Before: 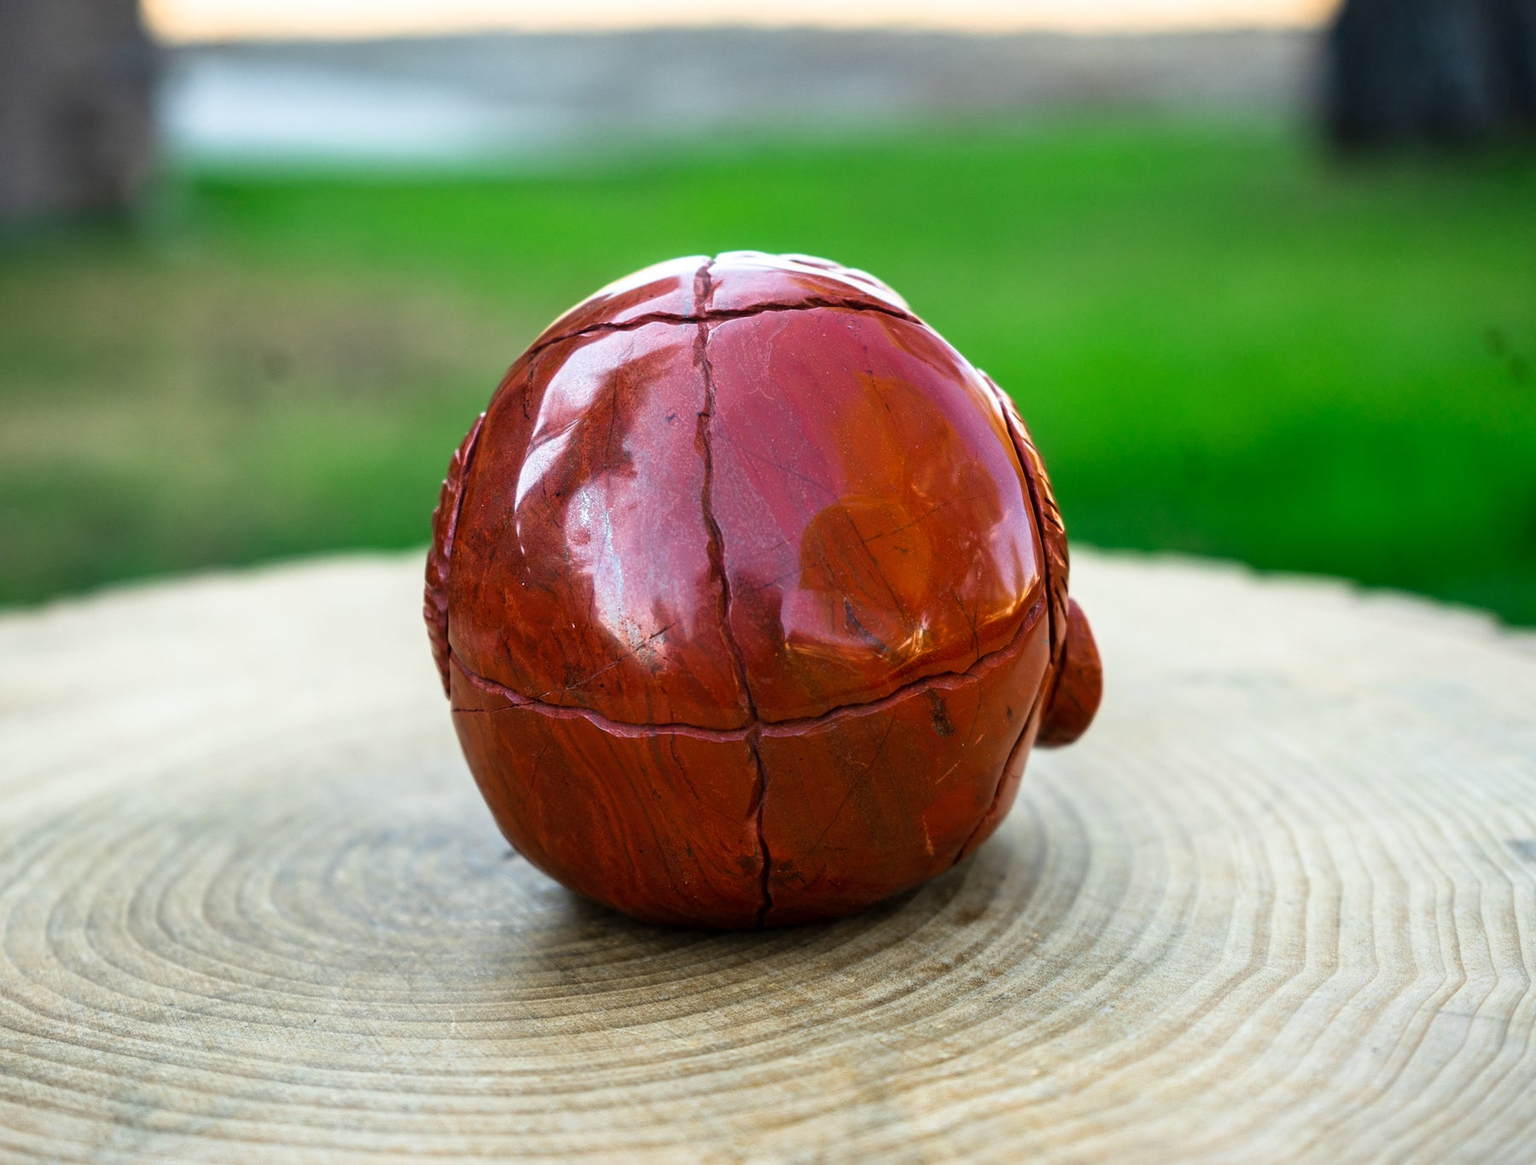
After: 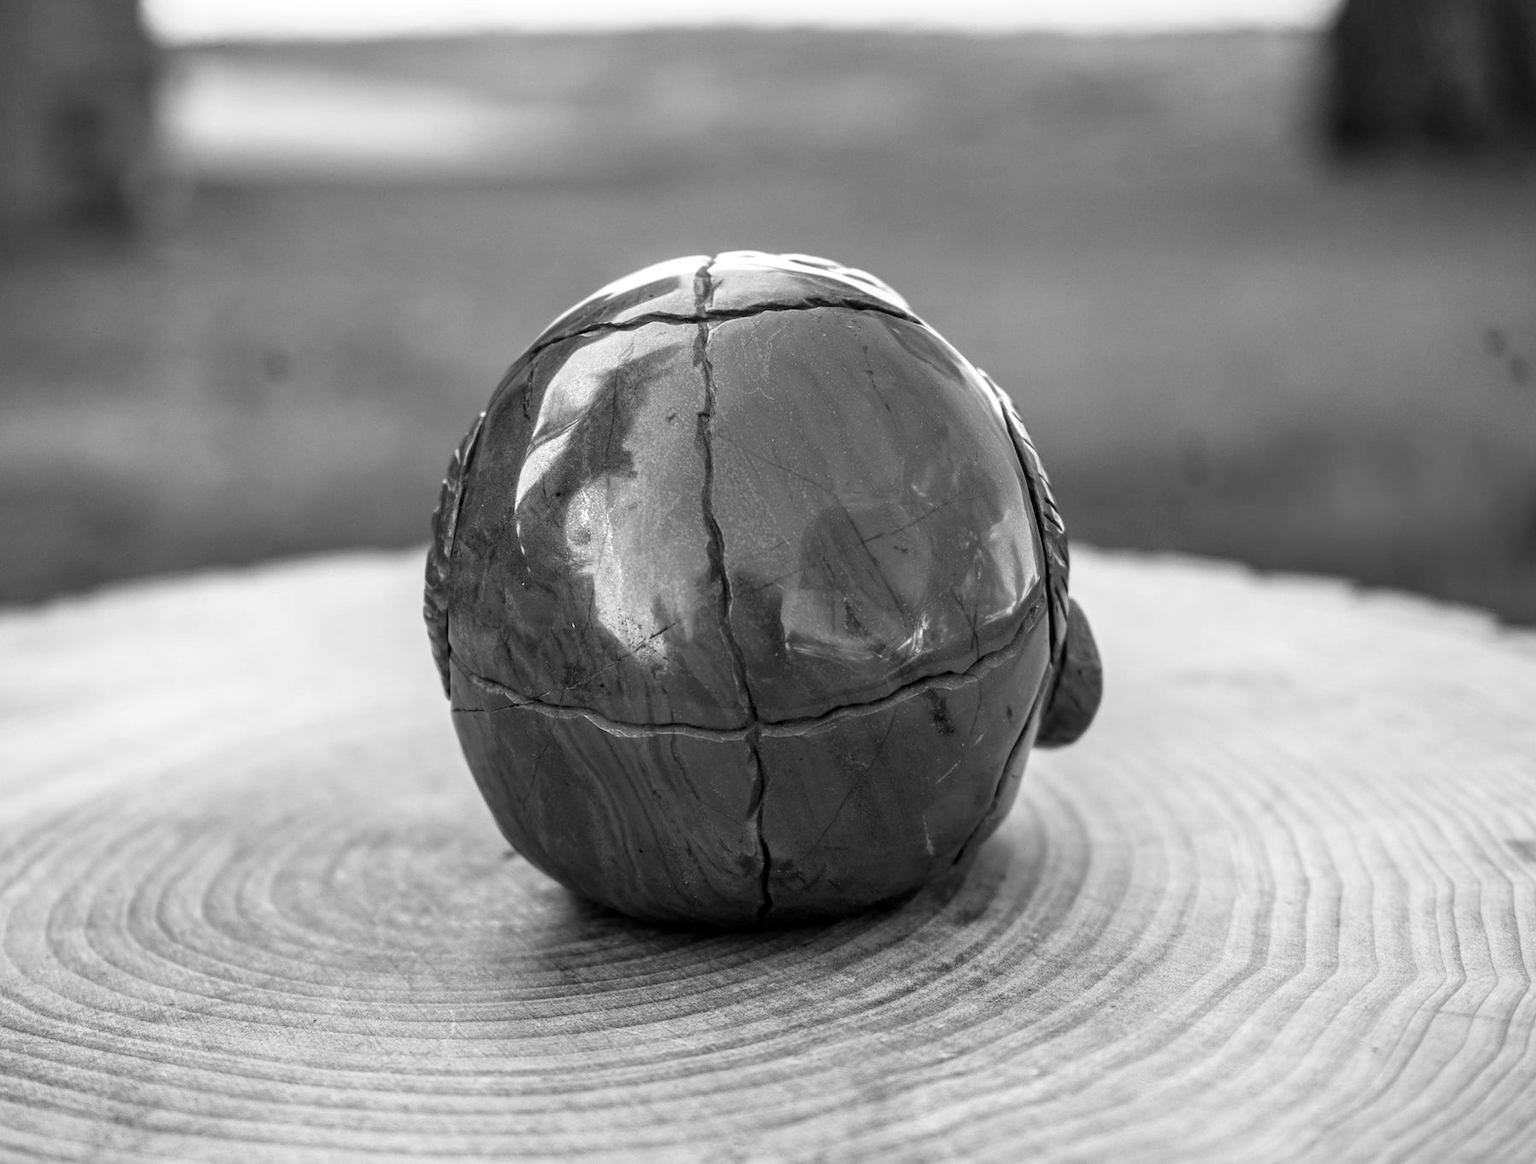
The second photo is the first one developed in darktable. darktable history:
local contrast: on, module defaults
color calibration: output gray [0.714, 0.278, 0, 0], x 0.398, y 0.386, temperature 3679.76 K, saturation algorithm version 1 (2020)
